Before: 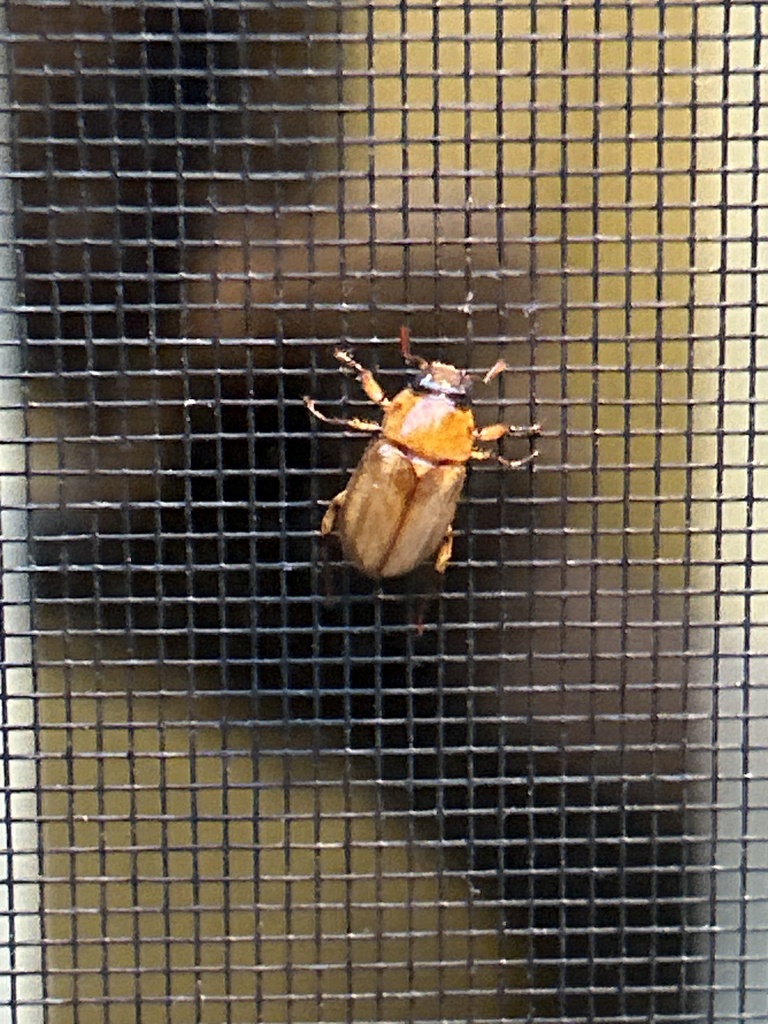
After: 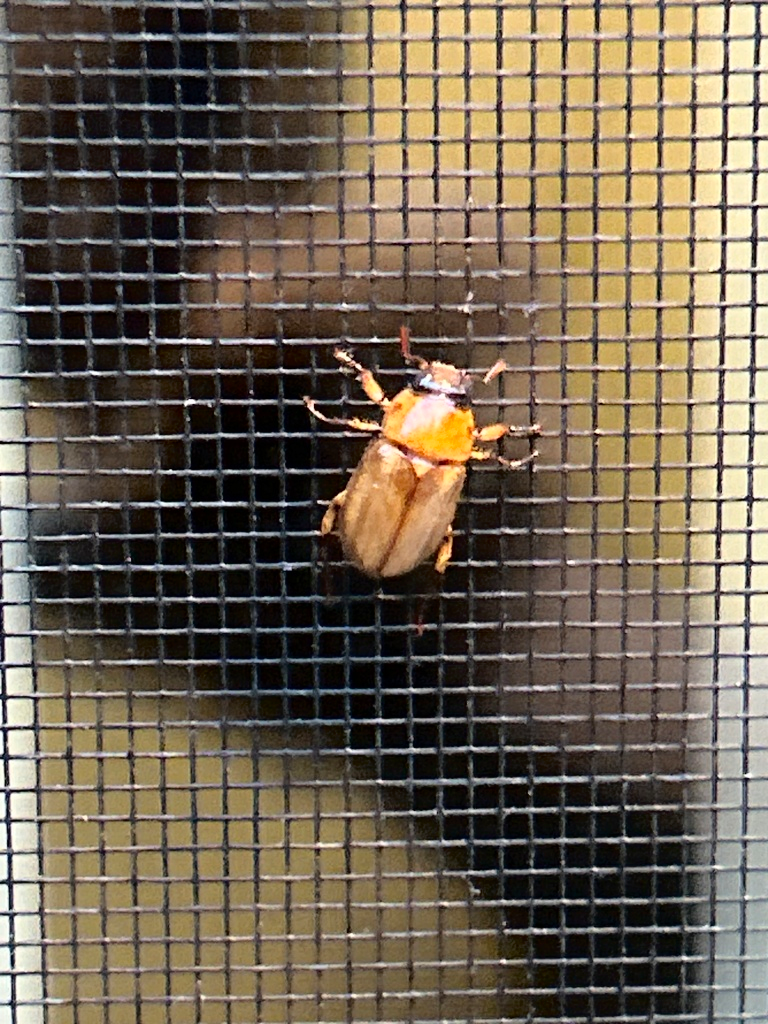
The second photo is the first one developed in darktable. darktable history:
tone curve: curves: ch0 [(0, 0) (0.003, 0.003) (0.011, 0.006) (0.025, 0.015) (0.044, 0.025) (0.069, 0.034) (0.1, 0.052) (0.136, 0.092) (0.177, 0.157) (0.224, 0.228) (0.277, 0.305) (0.335, 0.392) (0.399, 0.466) (0.468, 0.543) (0.543, 0.612) (0.623, 0.692) (0.709, 0.78) (0.801, 0.865) (0.898, 0.935) (1, 1)], color space Lab, independent channels, preserve colors none
